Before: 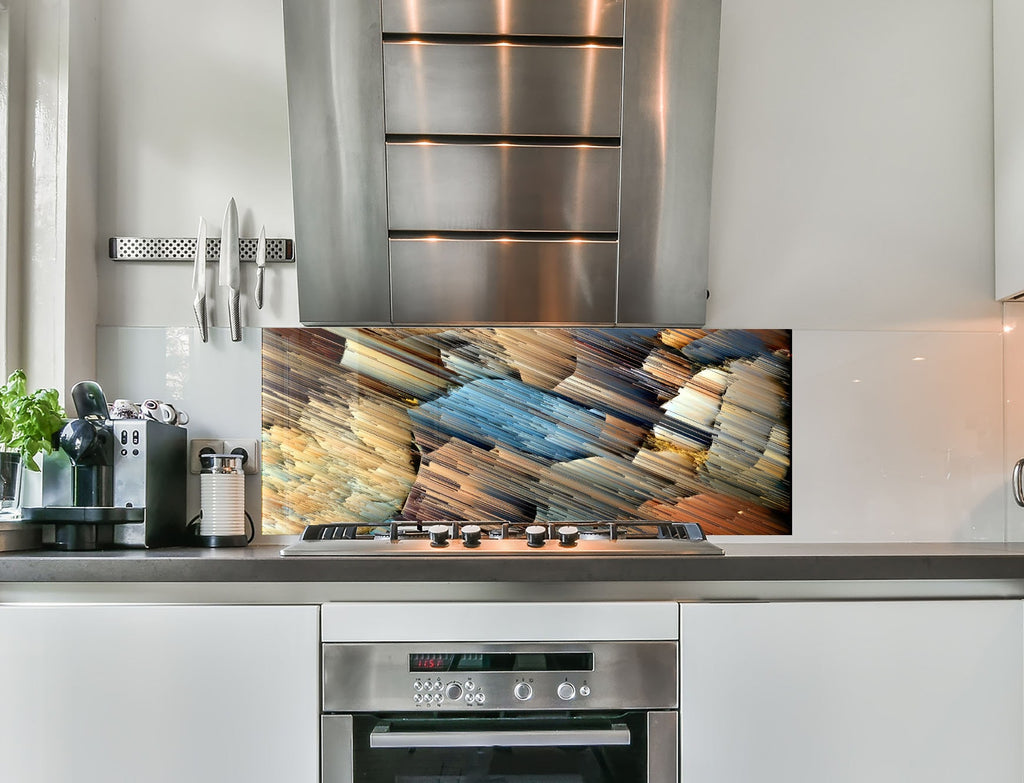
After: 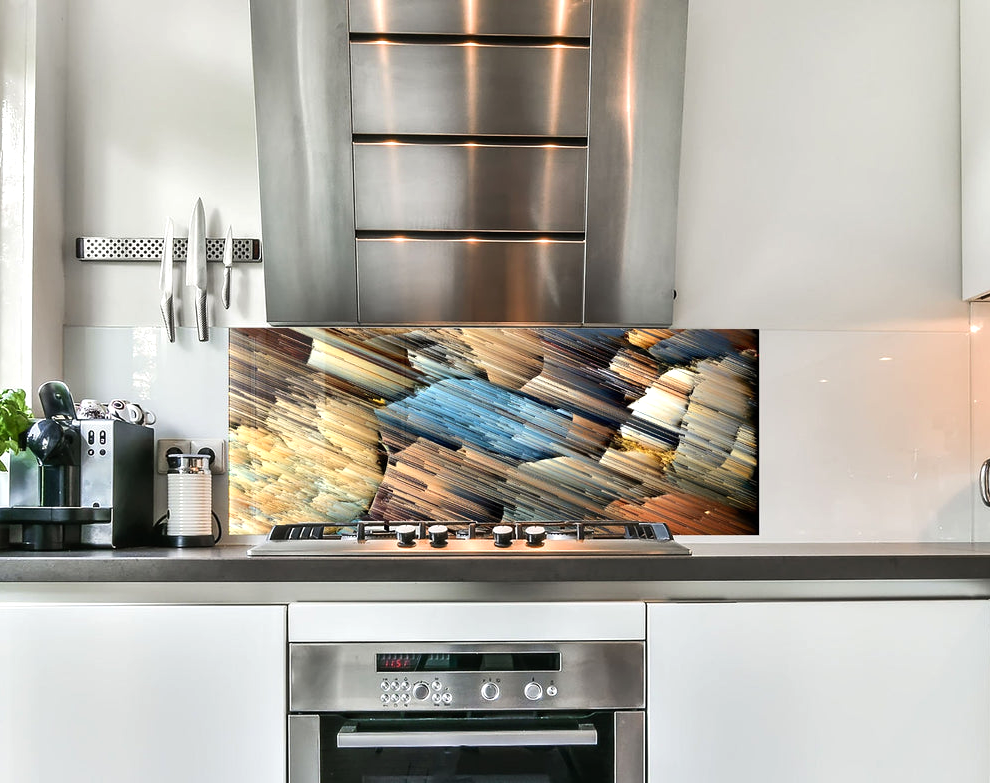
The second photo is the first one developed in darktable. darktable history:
crop and rotate: left 3.238%
tone equalizer: -8 EV -0.417 EV, -7 EV -0.389 EV, -6 EV -0.333 EV, -5 EV -0.222 EV, -3 EV 0.222 EV, -2 EV 0.333 EV, -1 EV 0.389 EV, +0 EV 0.417 EV, edges refinement/feathering 500, mask exposure compensation -1.57 EV, preserve details no
